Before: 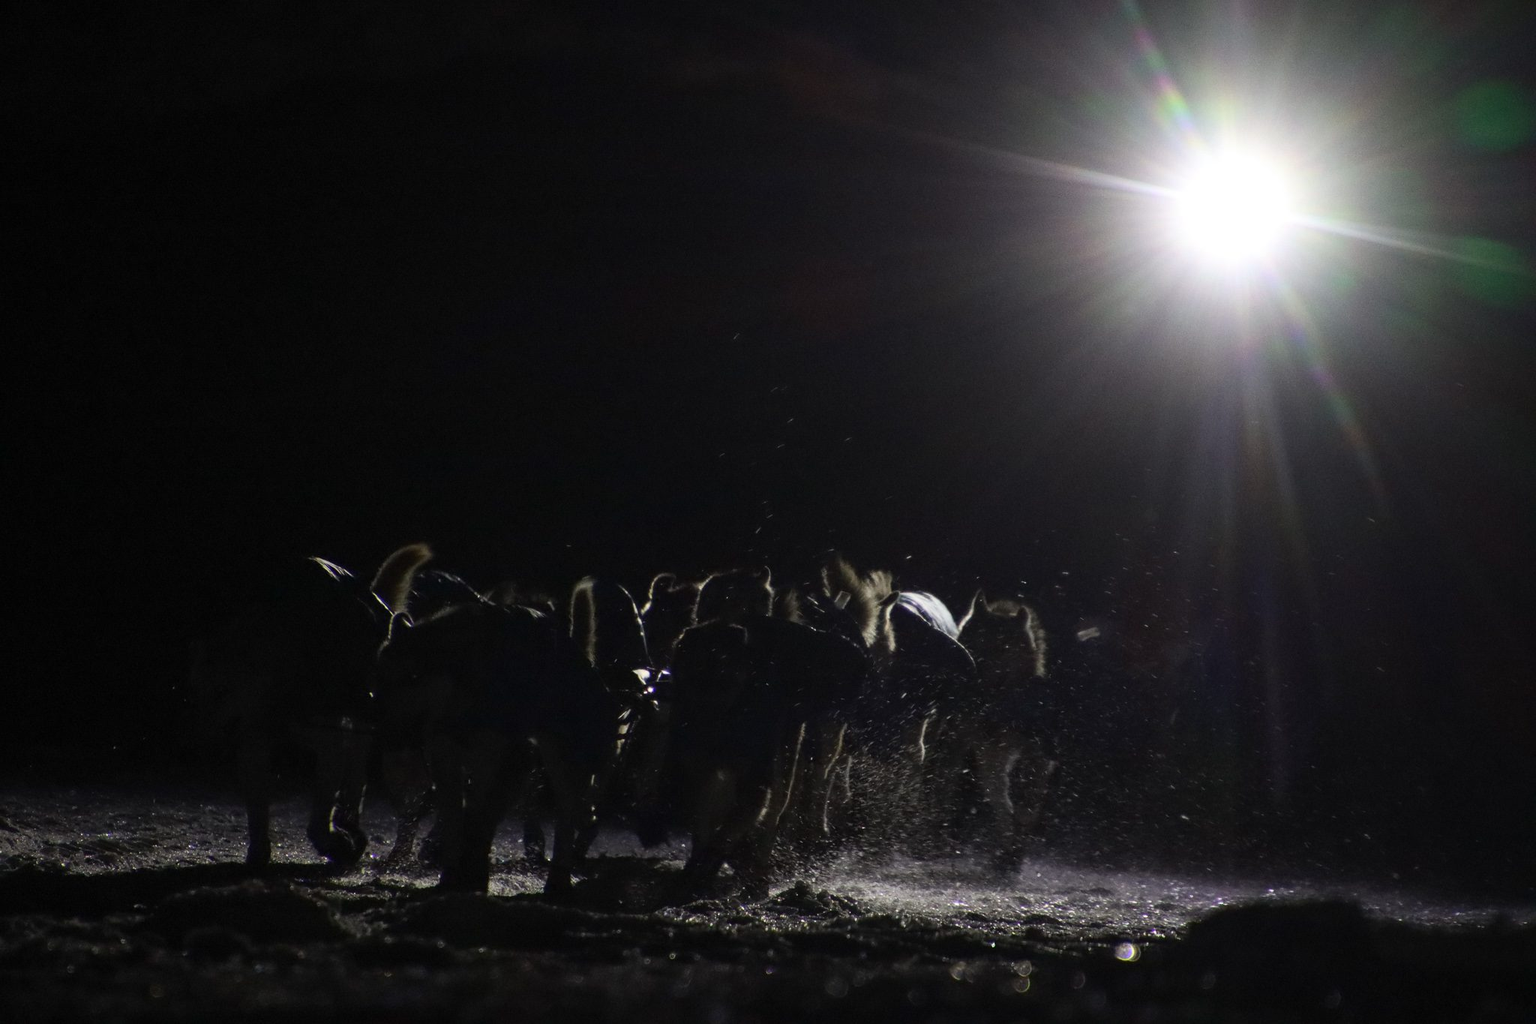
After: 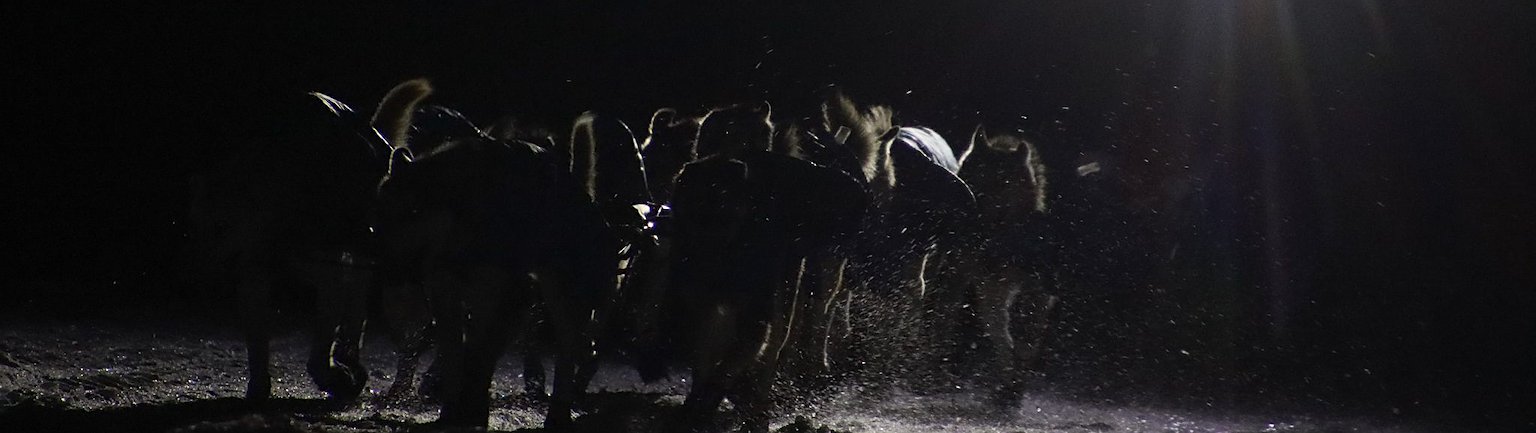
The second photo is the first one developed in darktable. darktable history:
sharpen: on, module defaults
crop: top 45.447%, bottom 12.141%
